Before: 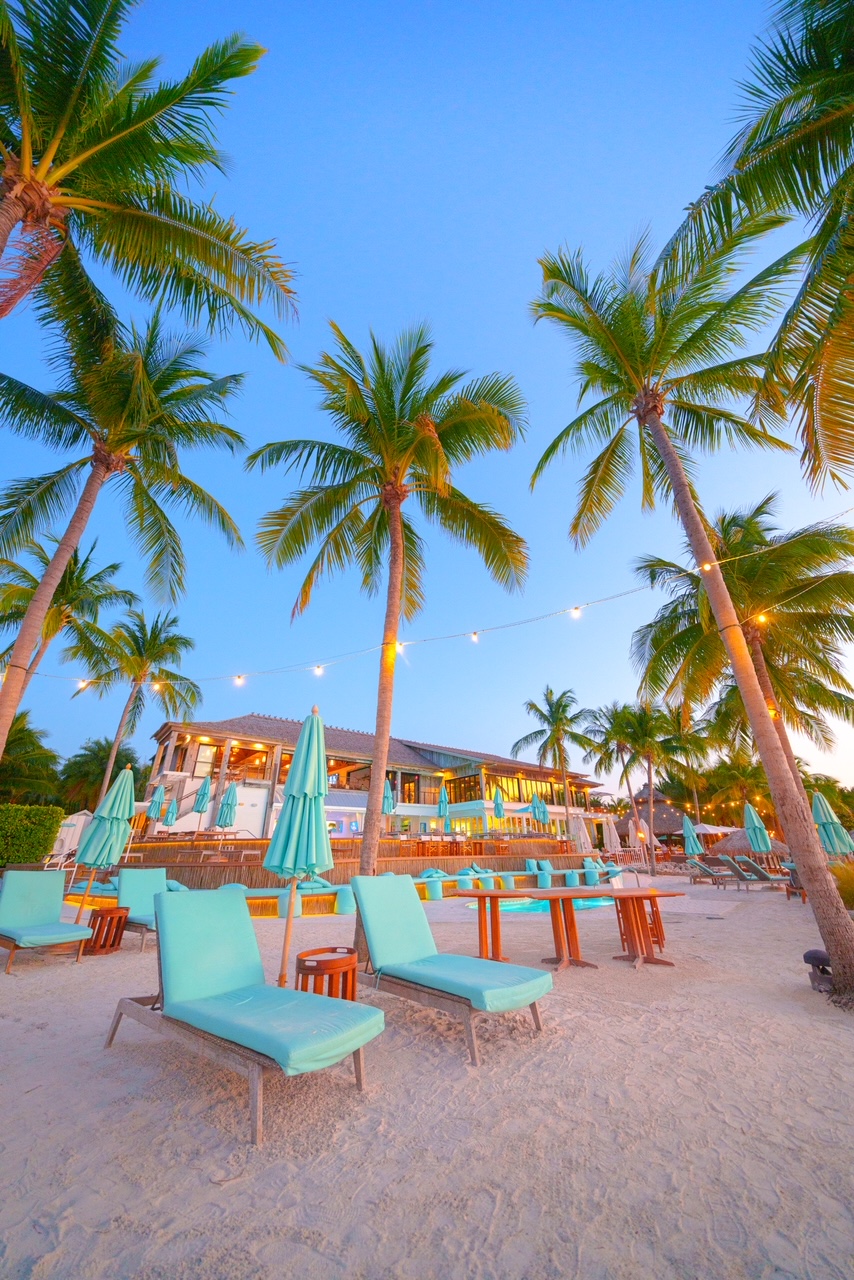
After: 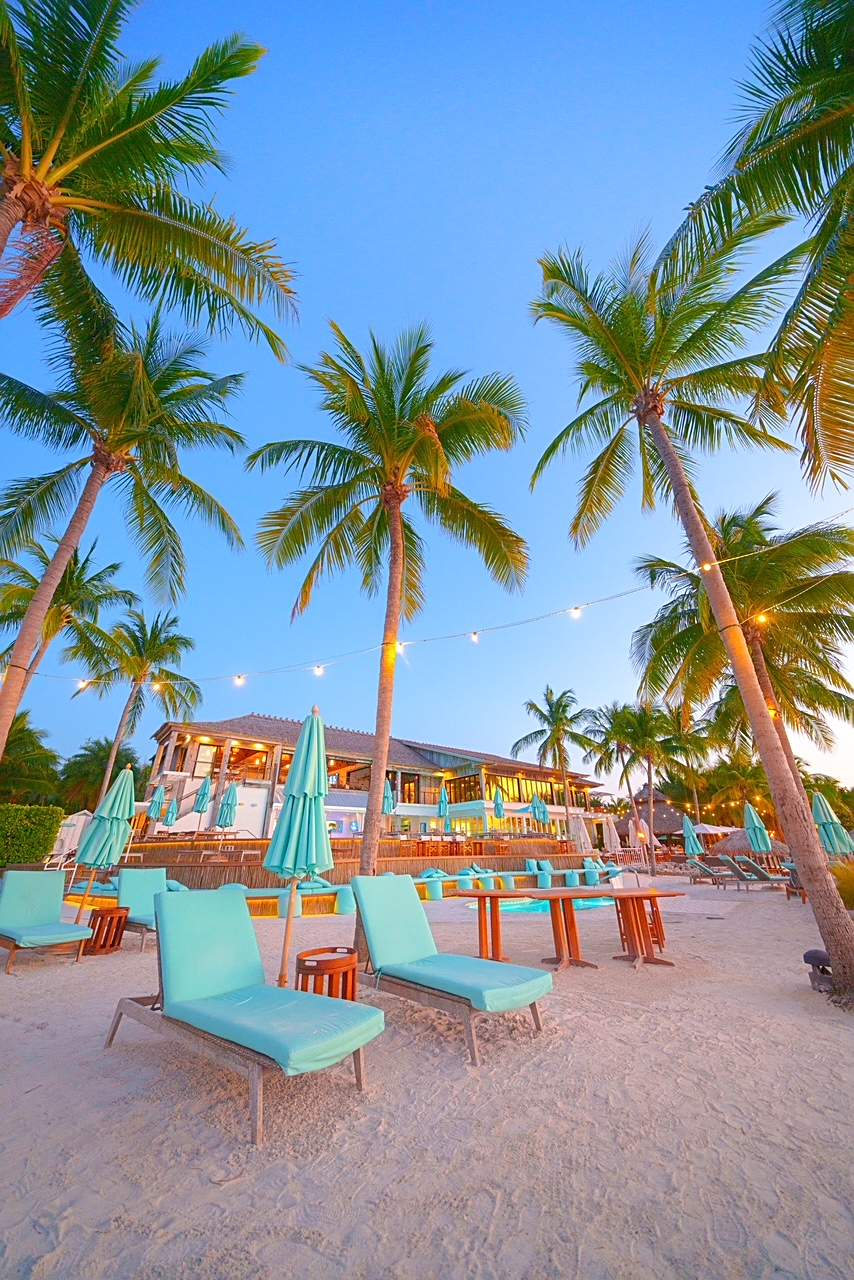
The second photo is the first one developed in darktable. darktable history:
sharpen: on, module defaults
rgb curve: curves: ch0 [(0, 0) (0.093, 0.159) (0.241, 0.265) (0.414, 0.42) (1, 1)], compensate middle gray true, preserve colors basic power
